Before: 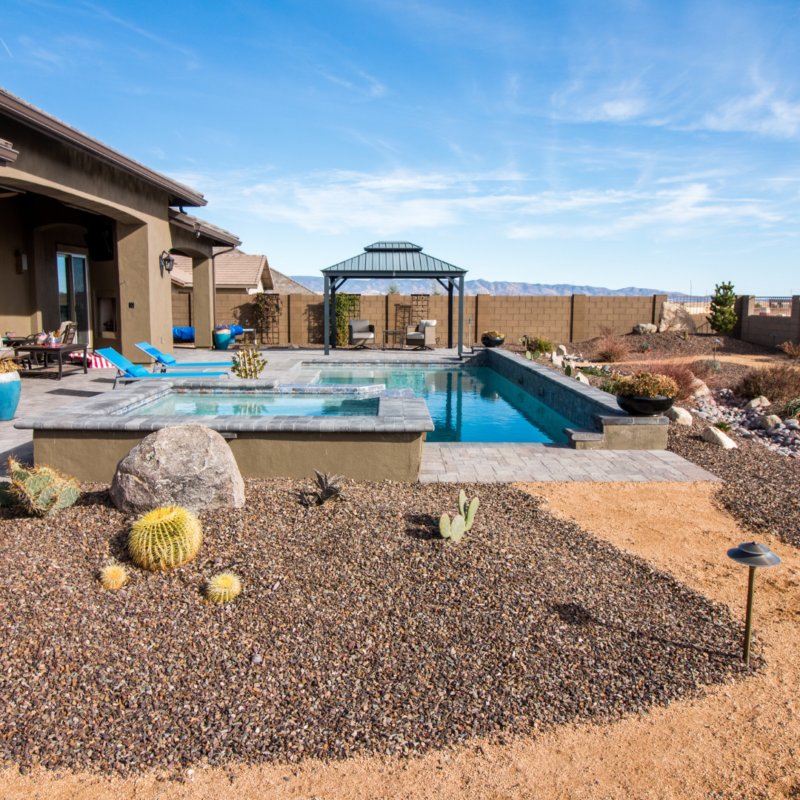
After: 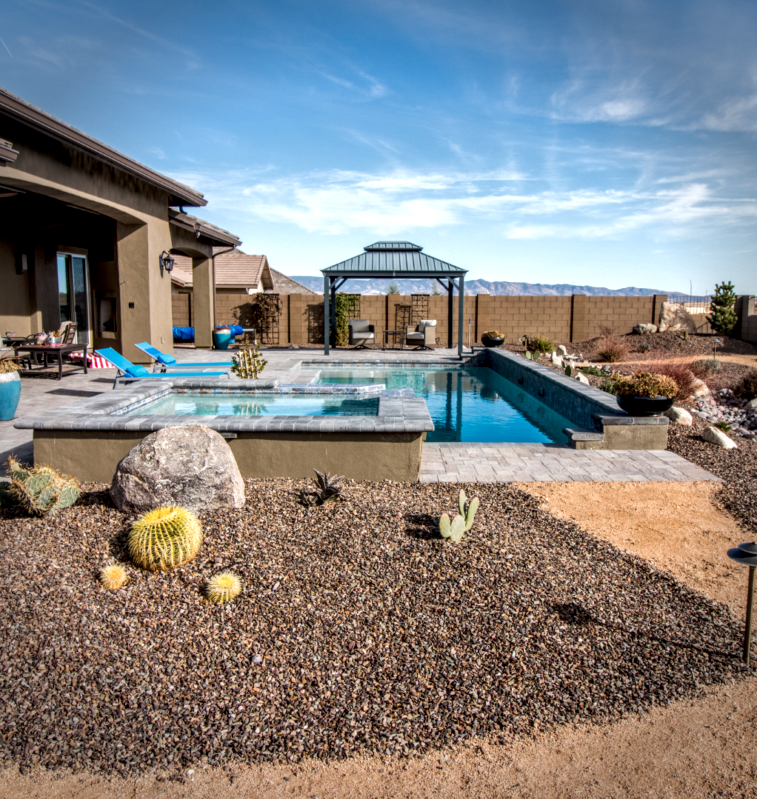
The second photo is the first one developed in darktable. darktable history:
shadows and highlights: shadows 29.87
vignetting: fall-off radius 31.24%, brightness -0.429, saturation -0.211
local contrast: highlights 60%, shadows 59%, detail 160%
crop and rotate: left 0%, right 5.258%
